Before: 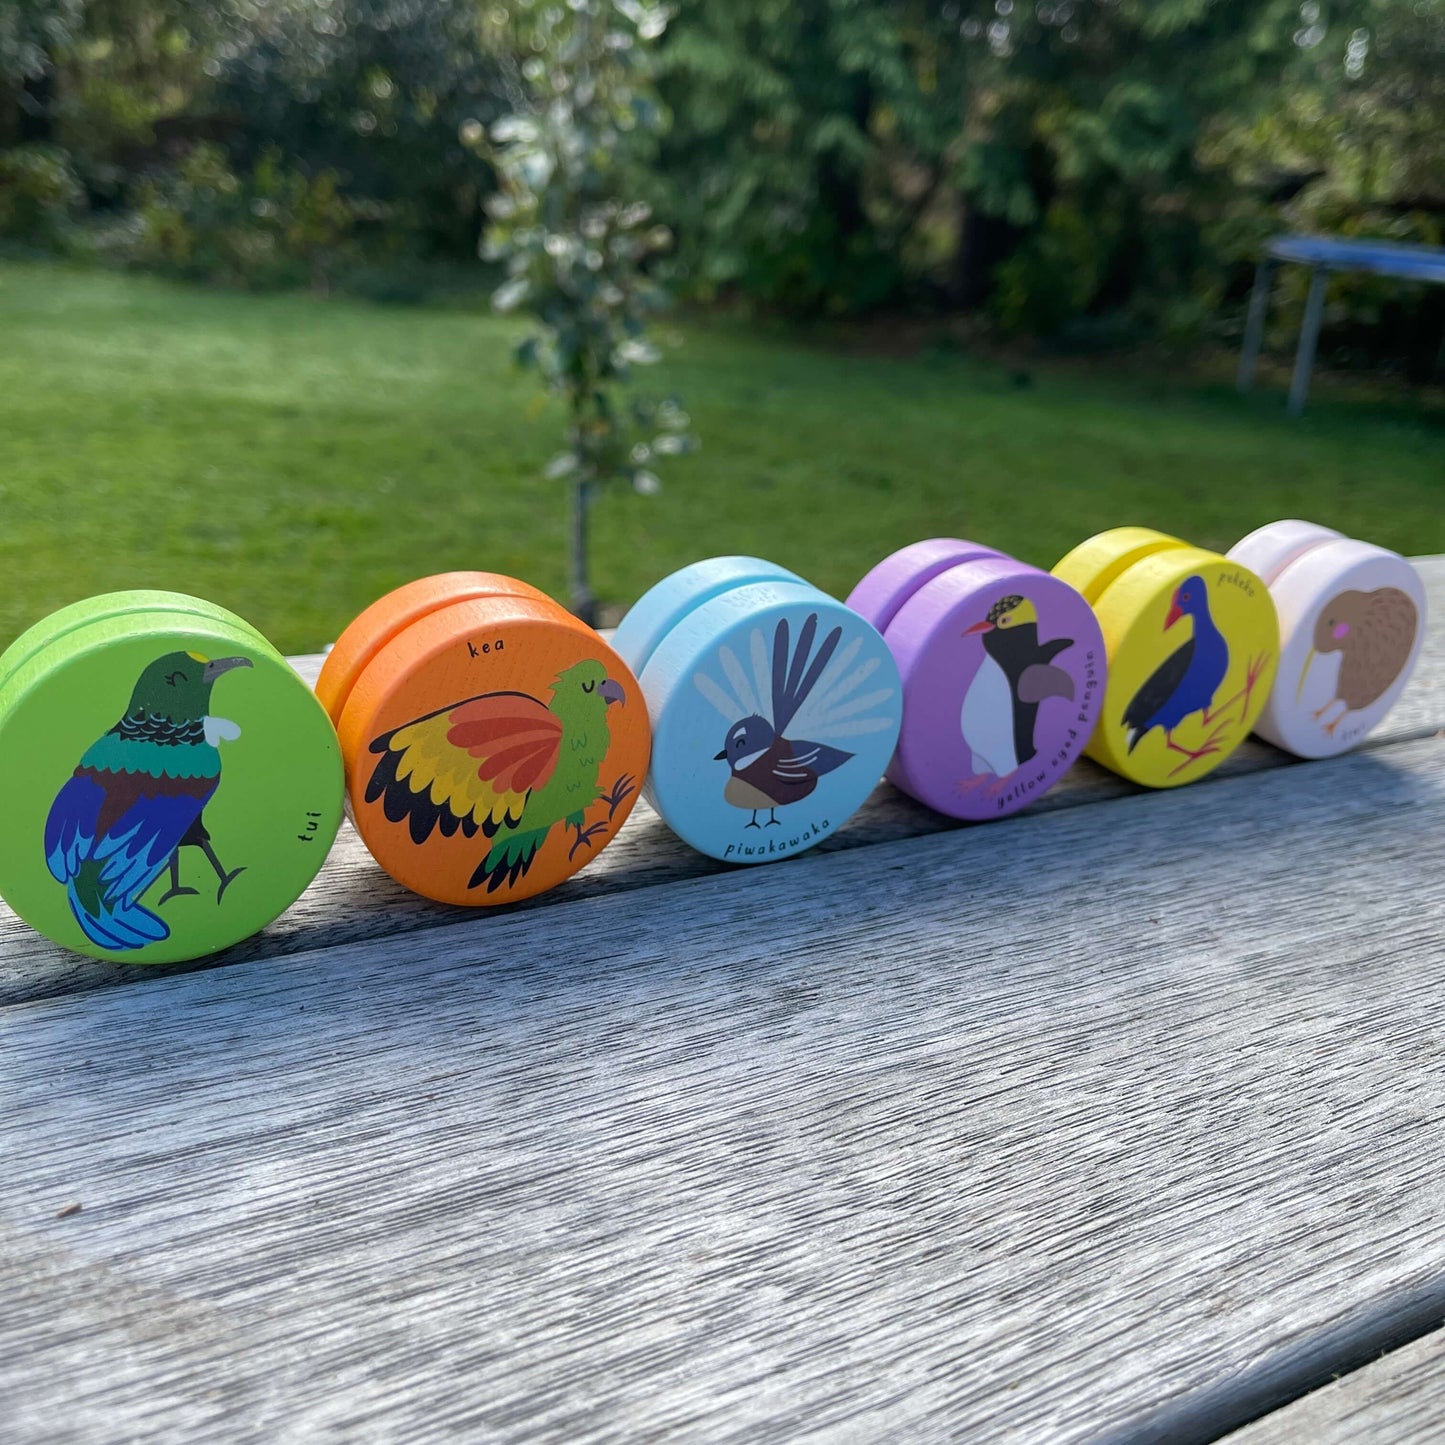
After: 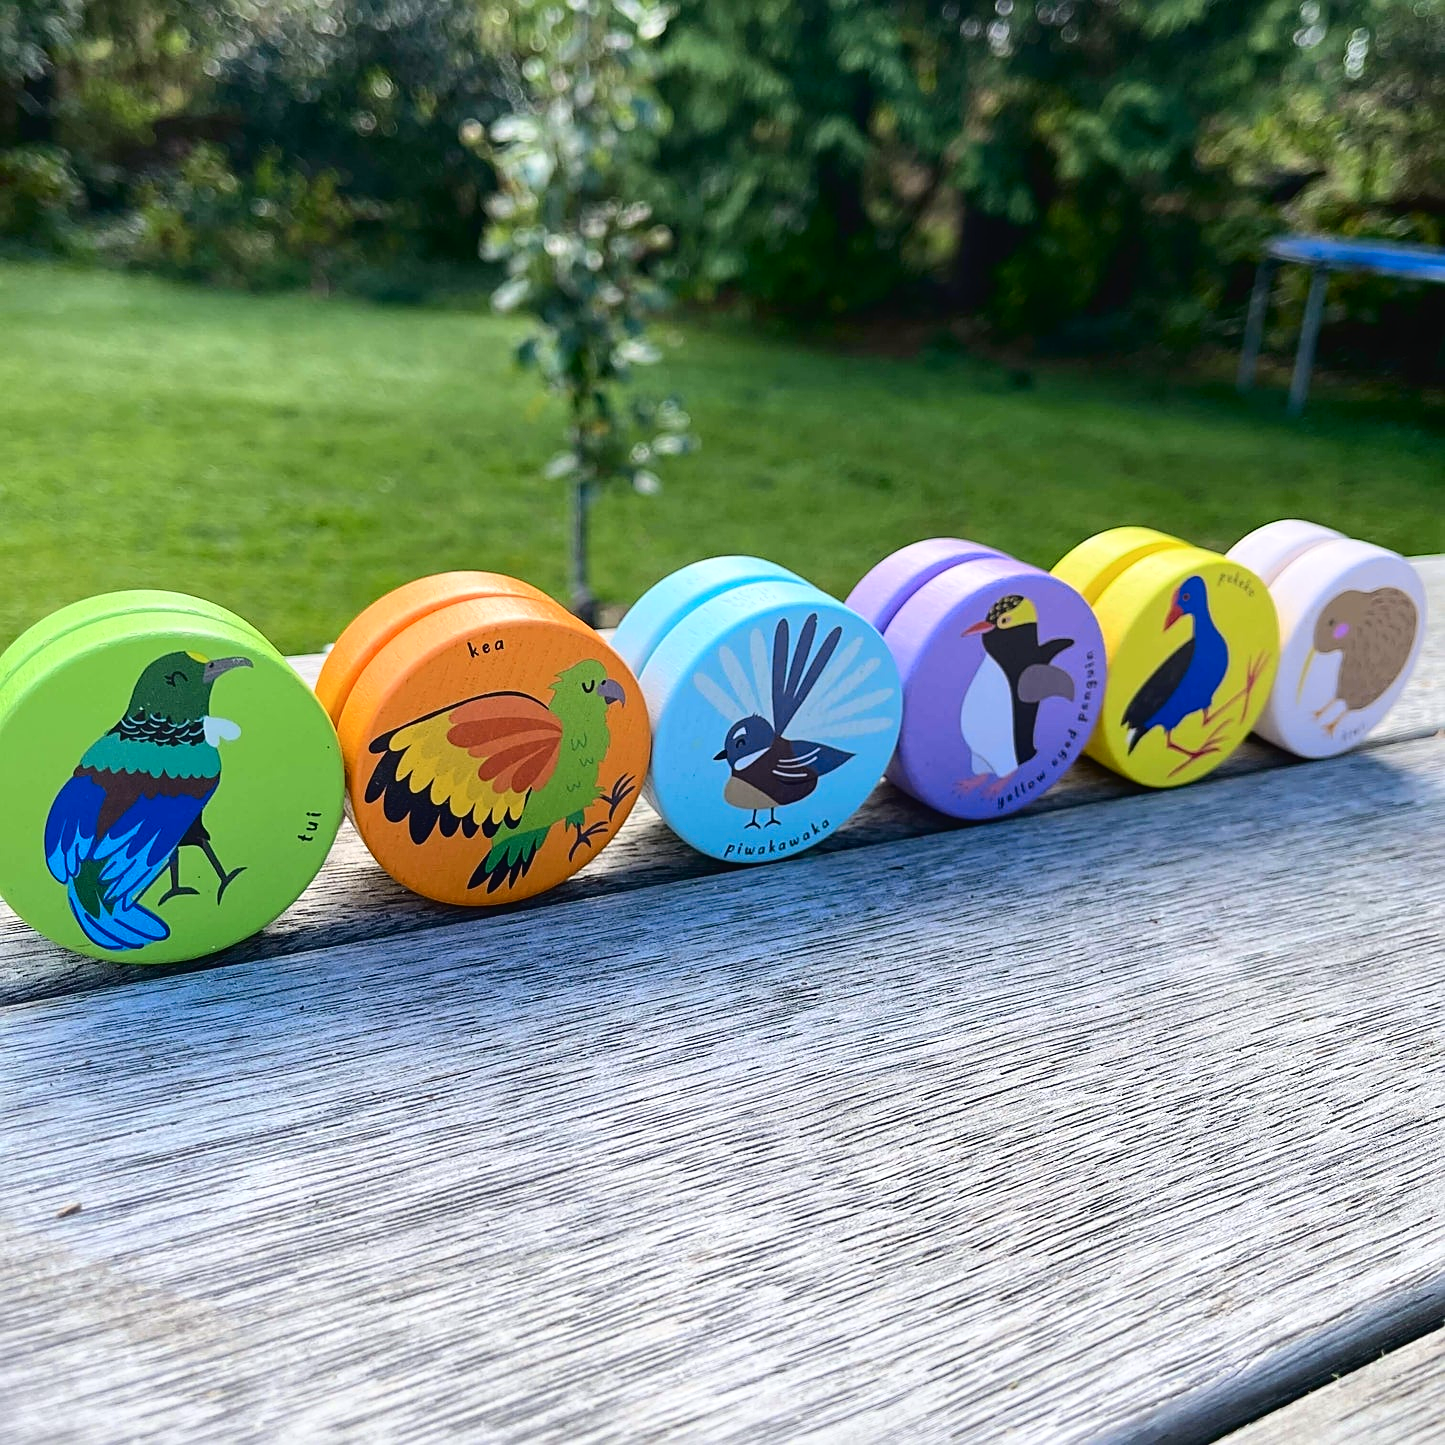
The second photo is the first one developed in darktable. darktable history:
tone curve: curves: ch0 [(0, 0.023) (0.087, 0.065) (0.184, 0.168) (0.45, 0.54) (0.57, 0.683) (0.722, 0.825) (0.877, 0.948) (1, 1)]; ch1 [(0, 0) (0.388, 0.369) (0.45, 0.43) (0.505, 0.509) (0.534, 0.528) (0.657, 0.655) (1, 1)]; ch2 [(0, 0) (0.314, 0.223) (0.427, 0.405) (0.5, 0.5) (0.55, 0.566) (0.625, 0.657) (1, 1)], color space Lab, independent channels, preserve colors none
sharpen: radius 1.967
